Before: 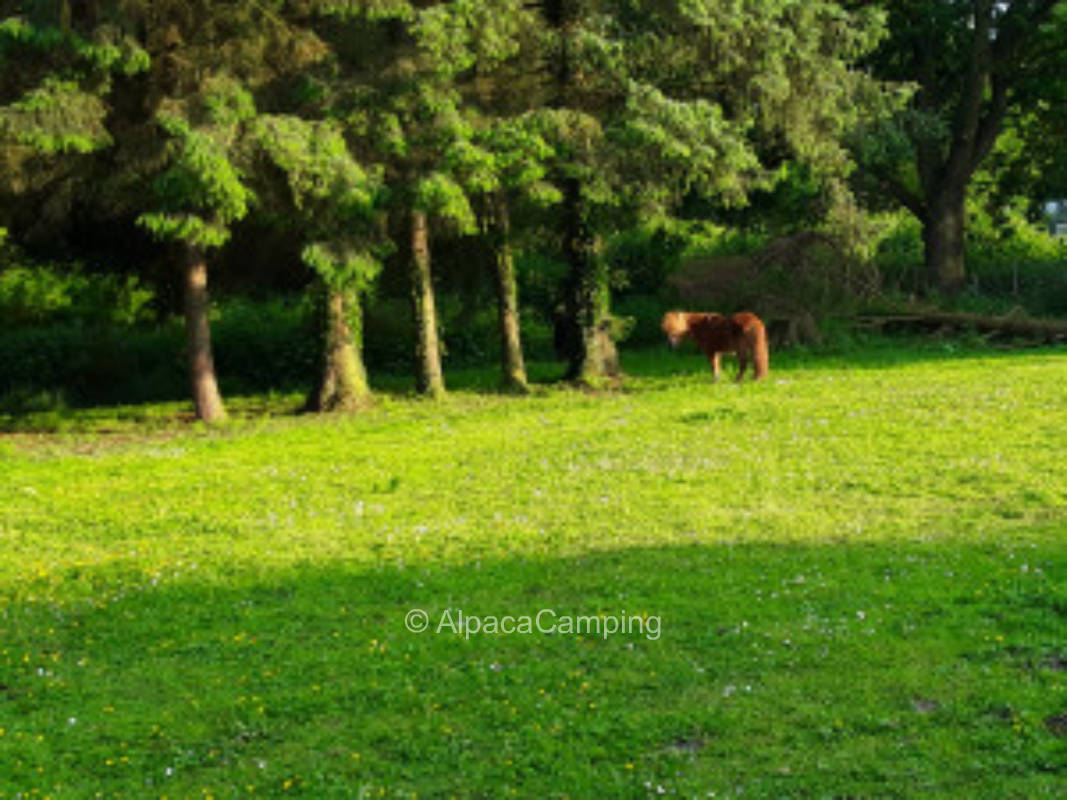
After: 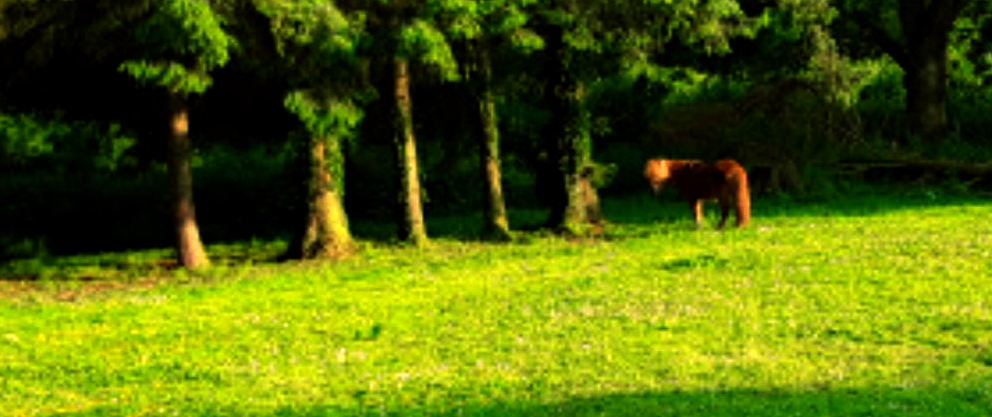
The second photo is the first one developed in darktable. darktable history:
crop: left 1.744%, top 19.225%, right 5.069%, bottom 28.357%
haze removal: compatibility mode true, adaptive false
color balance: mode lift, gamma, gain (sRGB), lift [1.014, 0.966, 0.918, 0.87], gamma [0.86, 0.734, 0.918, 0.976], gain [1.063, 1.13, 1.063, 0.86]
contrast equalizer: octaves 7, y [[0.6 ×6], [0.55 ×6], [0 ×6], [0 ×6], [0 ×6]], mix -0.2
